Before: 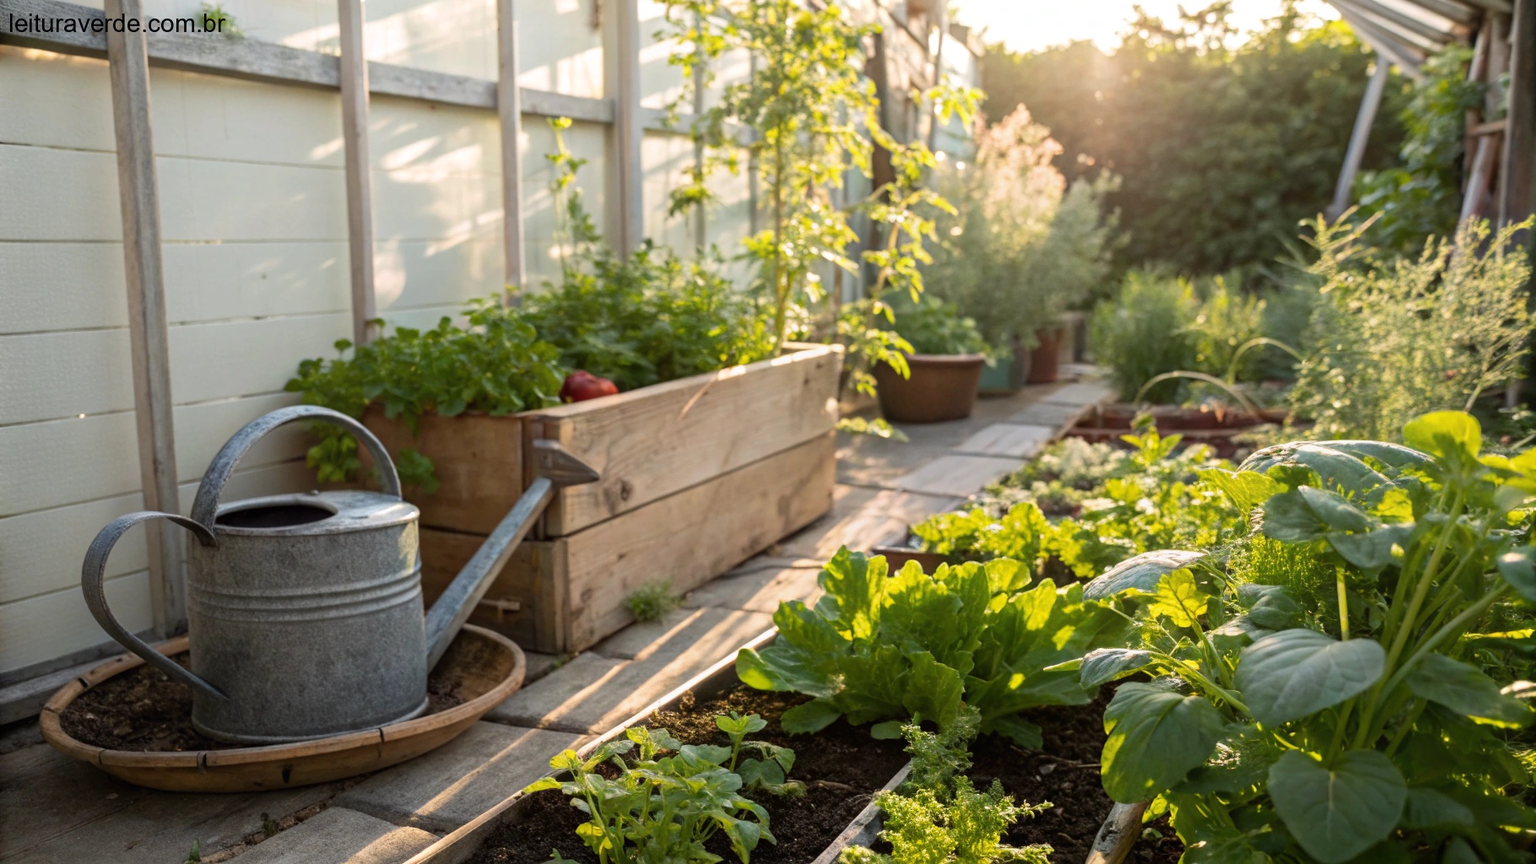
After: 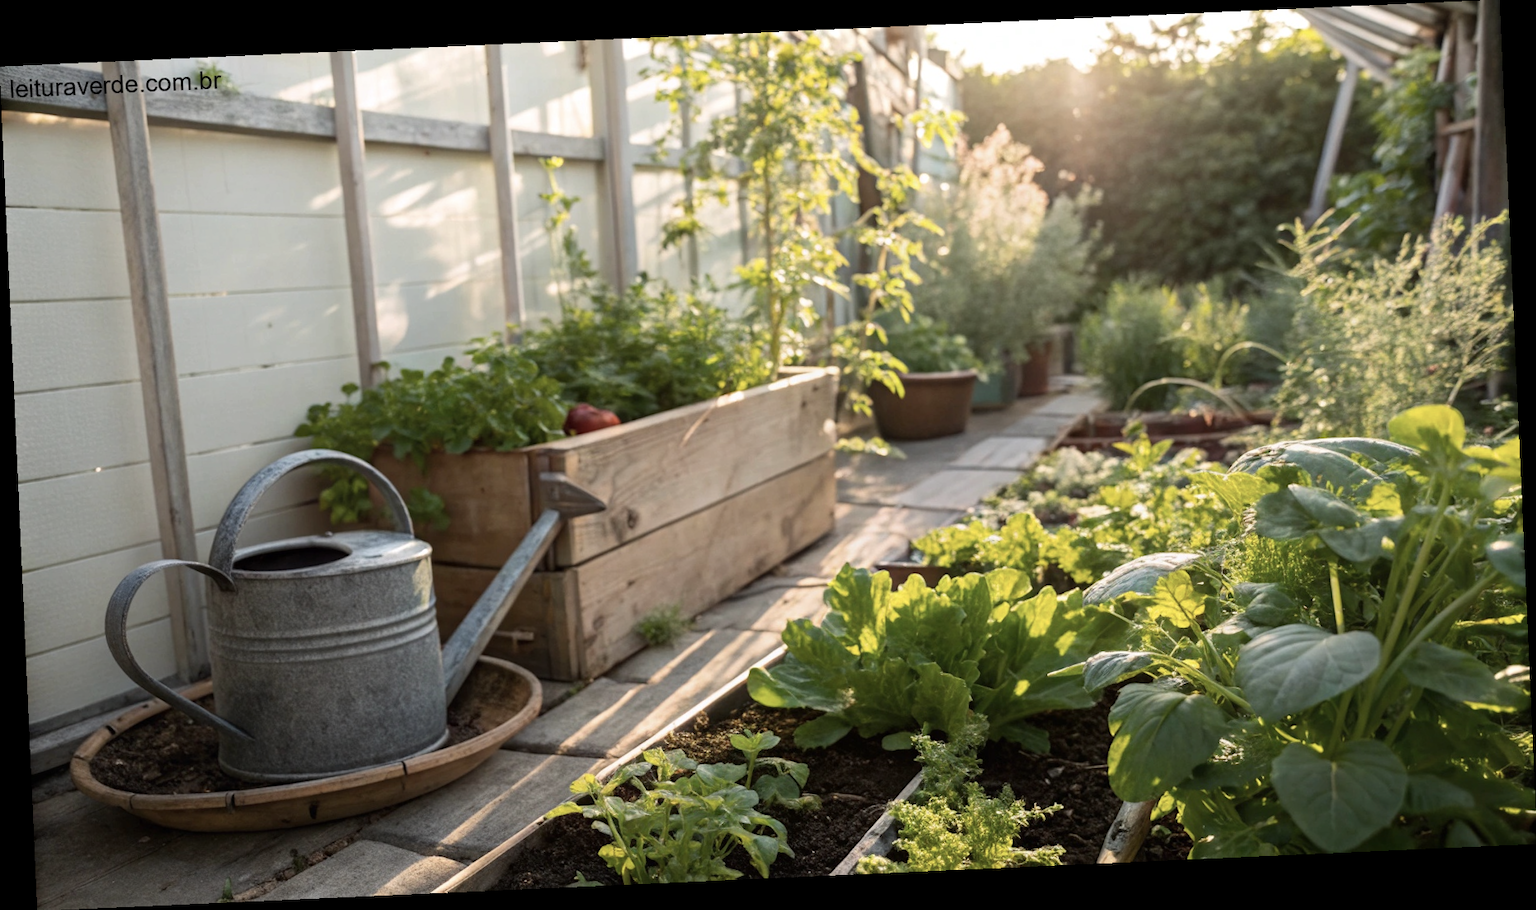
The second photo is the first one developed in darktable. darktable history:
contrast brightness saturation: contrast 0.06, brightness -0.01, saturation -0.23
rotate and perspective: rotation -2.56°, automatic cropping off
